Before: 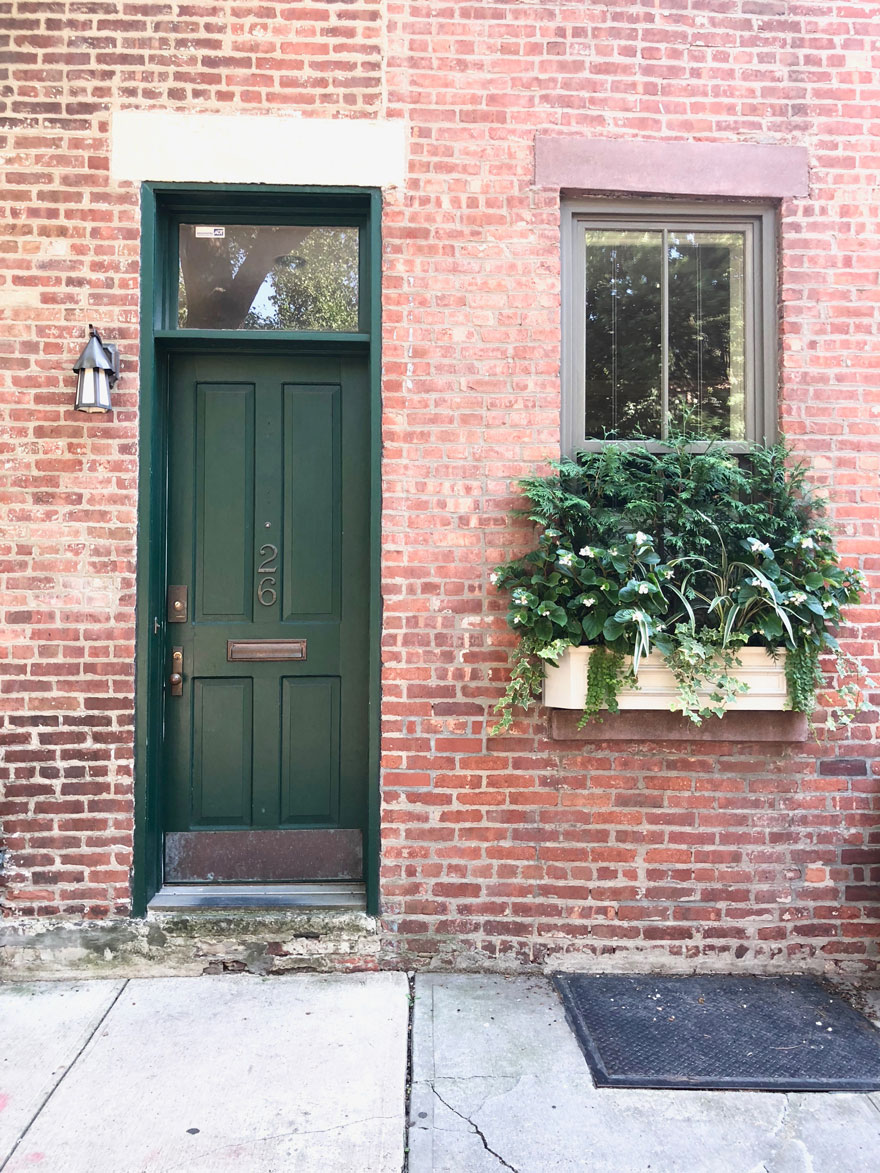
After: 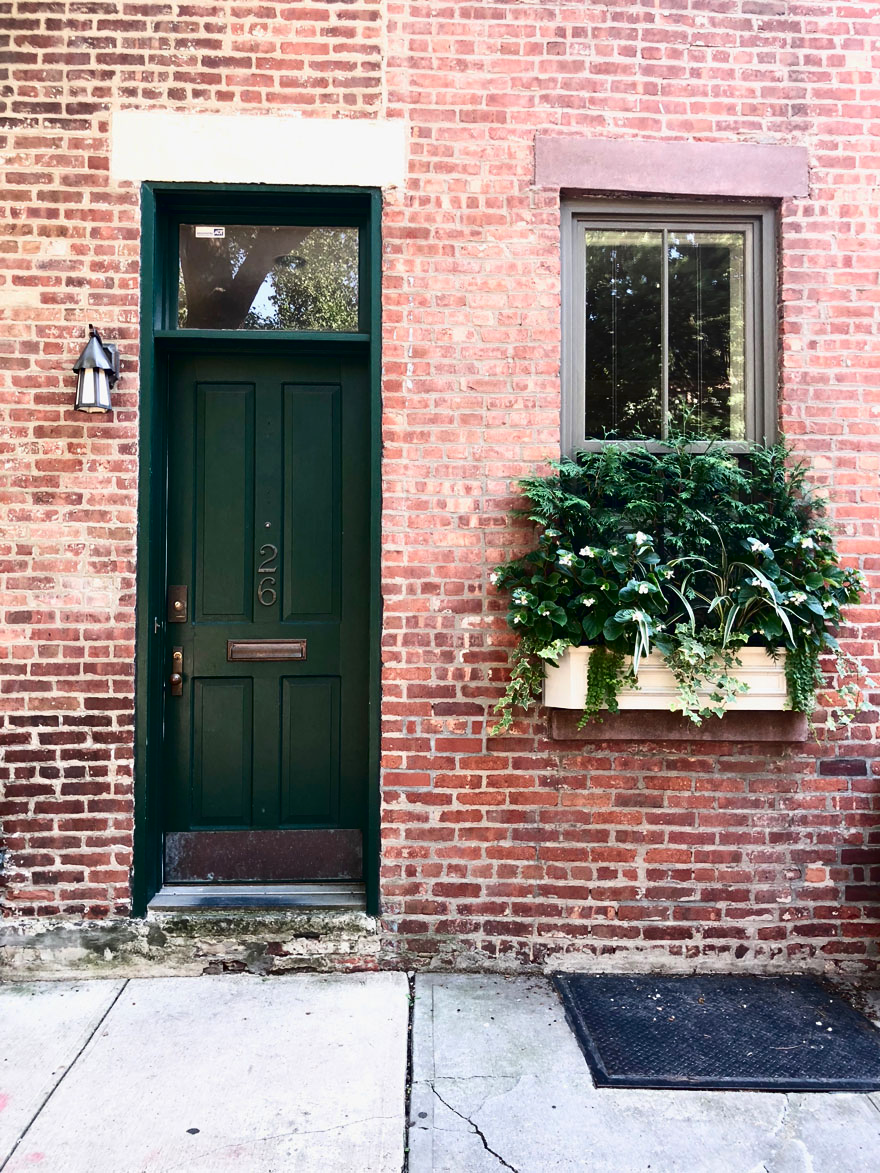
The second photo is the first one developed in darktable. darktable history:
contrast brightness saturation: contrast 0.19, brightness -0.24, saturation 0.11
